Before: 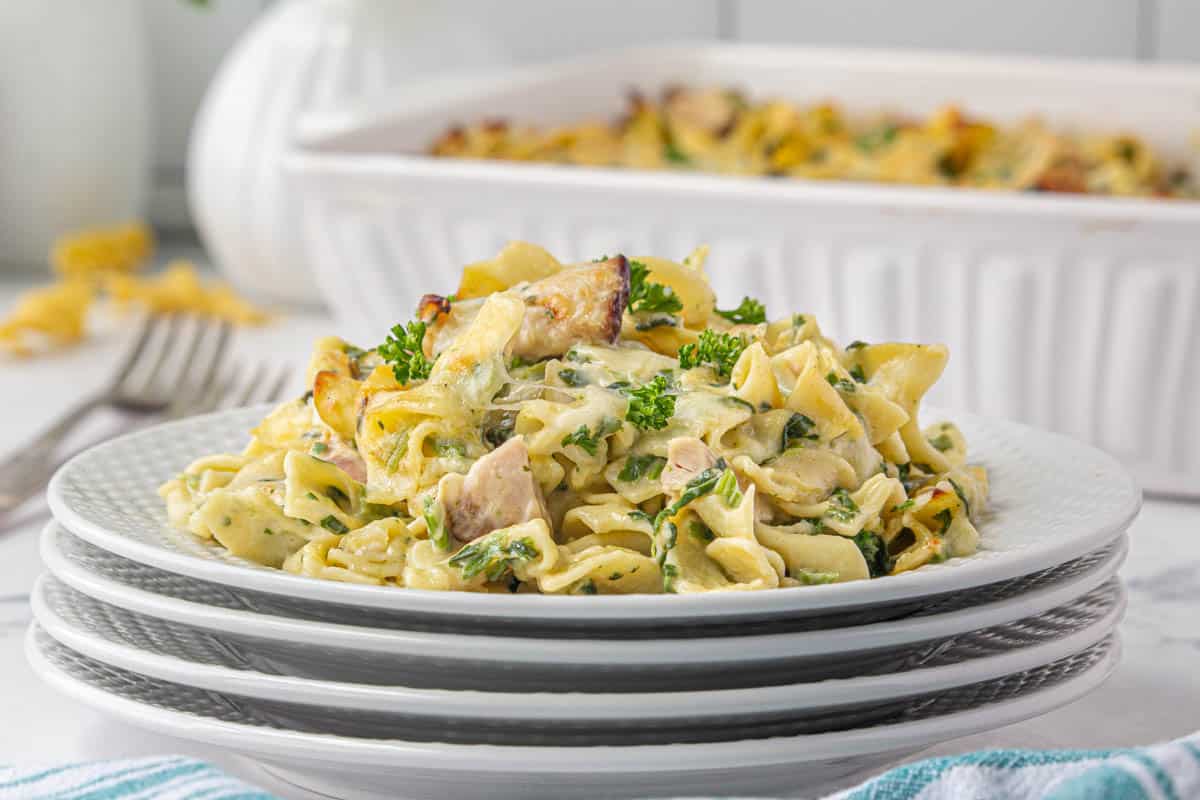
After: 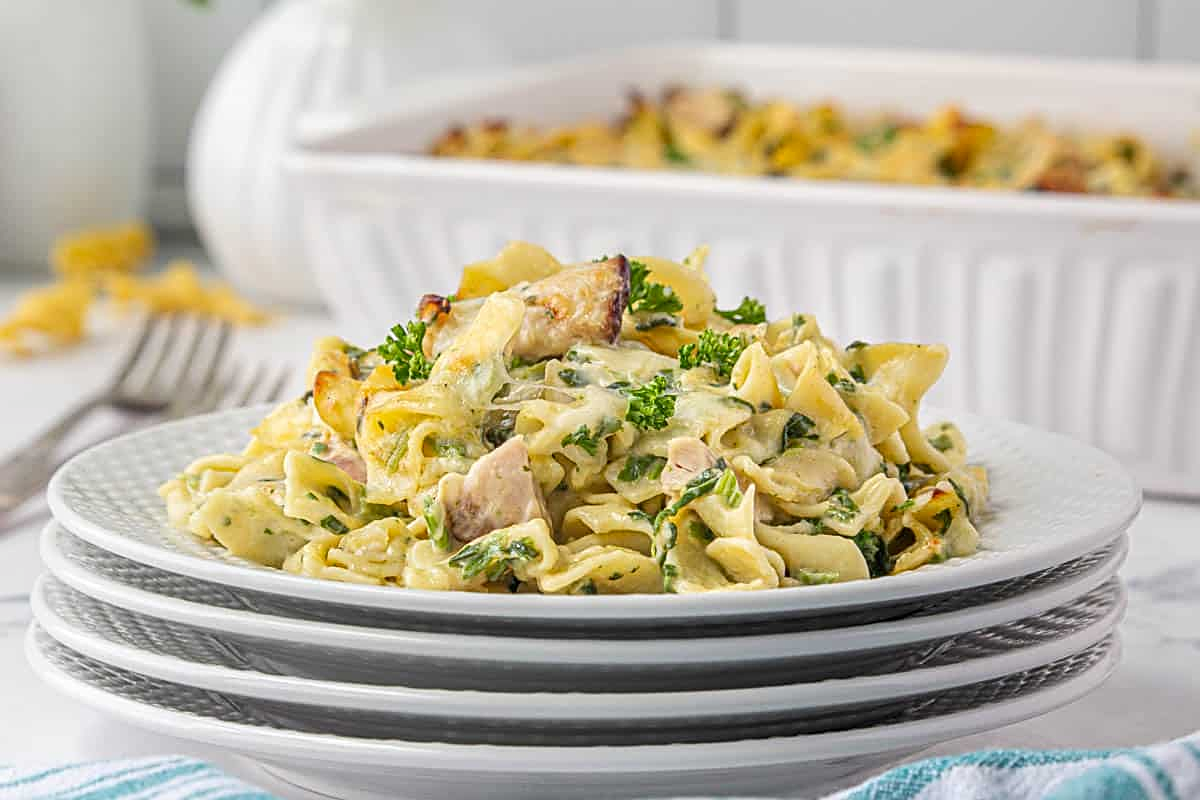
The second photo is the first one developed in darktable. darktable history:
contrast brightness saturation: contrast 0.08, saturation 0.02
sharpen: on, module defaults
